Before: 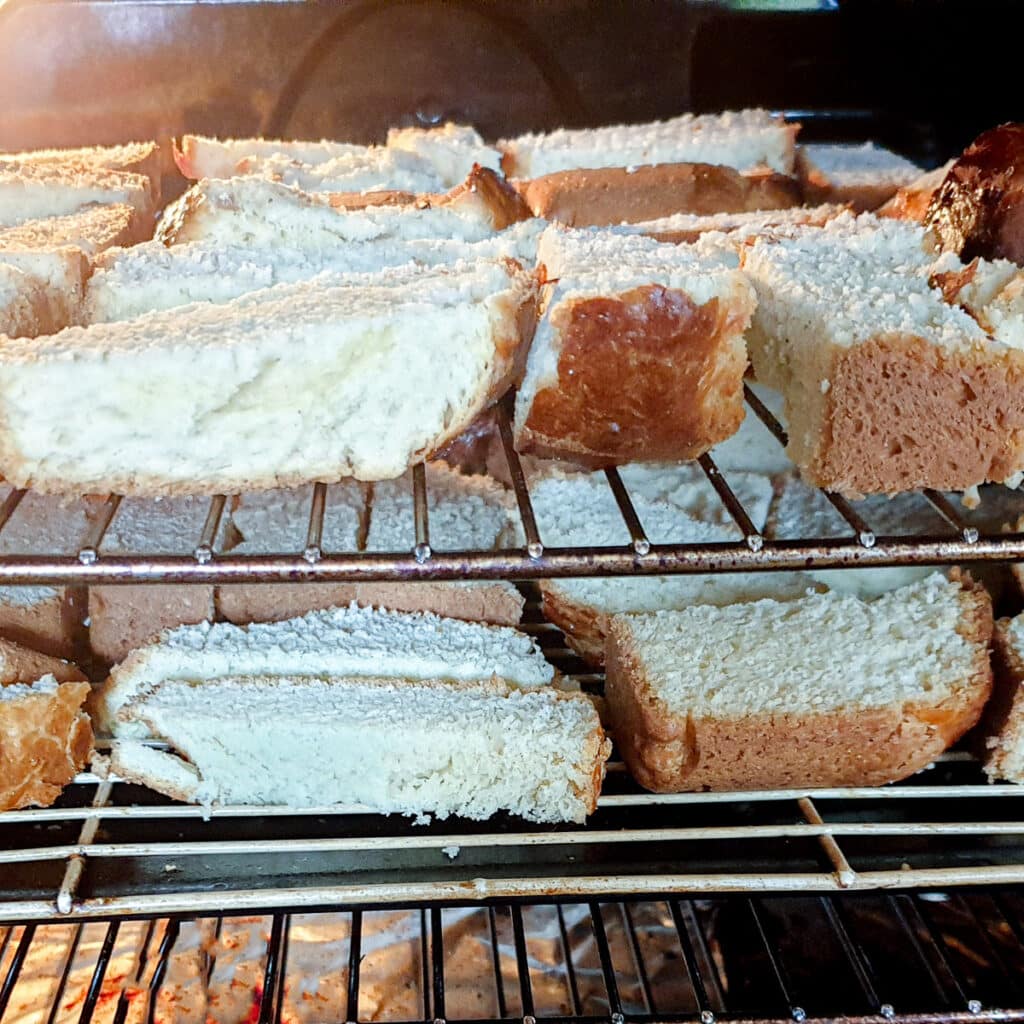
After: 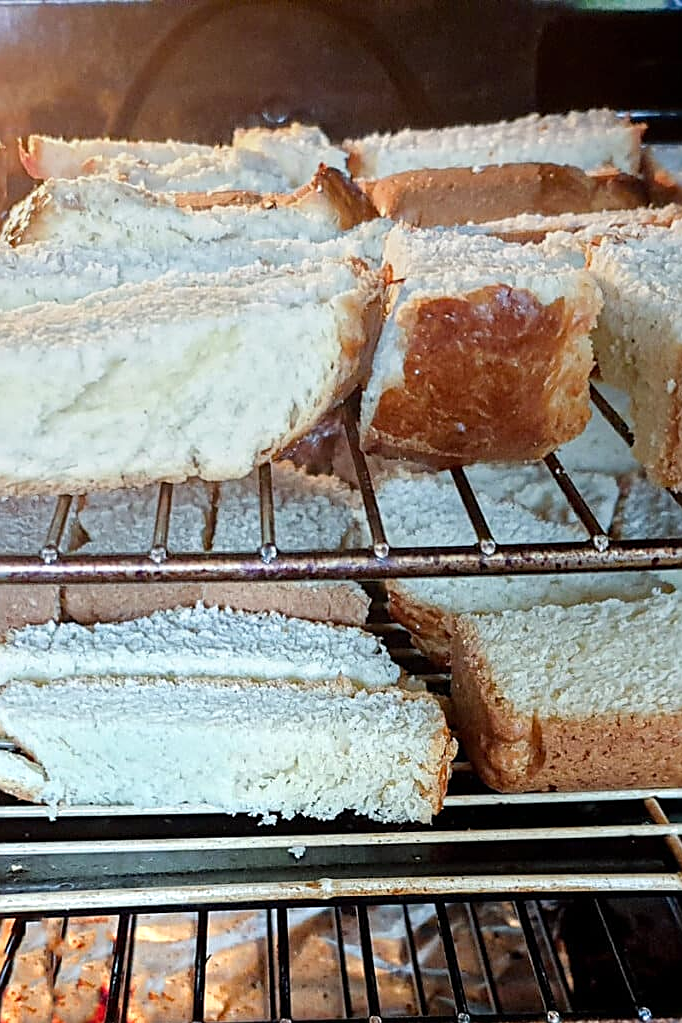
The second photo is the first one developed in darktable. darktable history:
exposure: exposure 0.376 EV, compensate highlight preservation false
crop and rotate: left 15.055%, right 18.278%
sharpen: on, module defaults
graduated density: rotation 5.63°, offset 76.9
